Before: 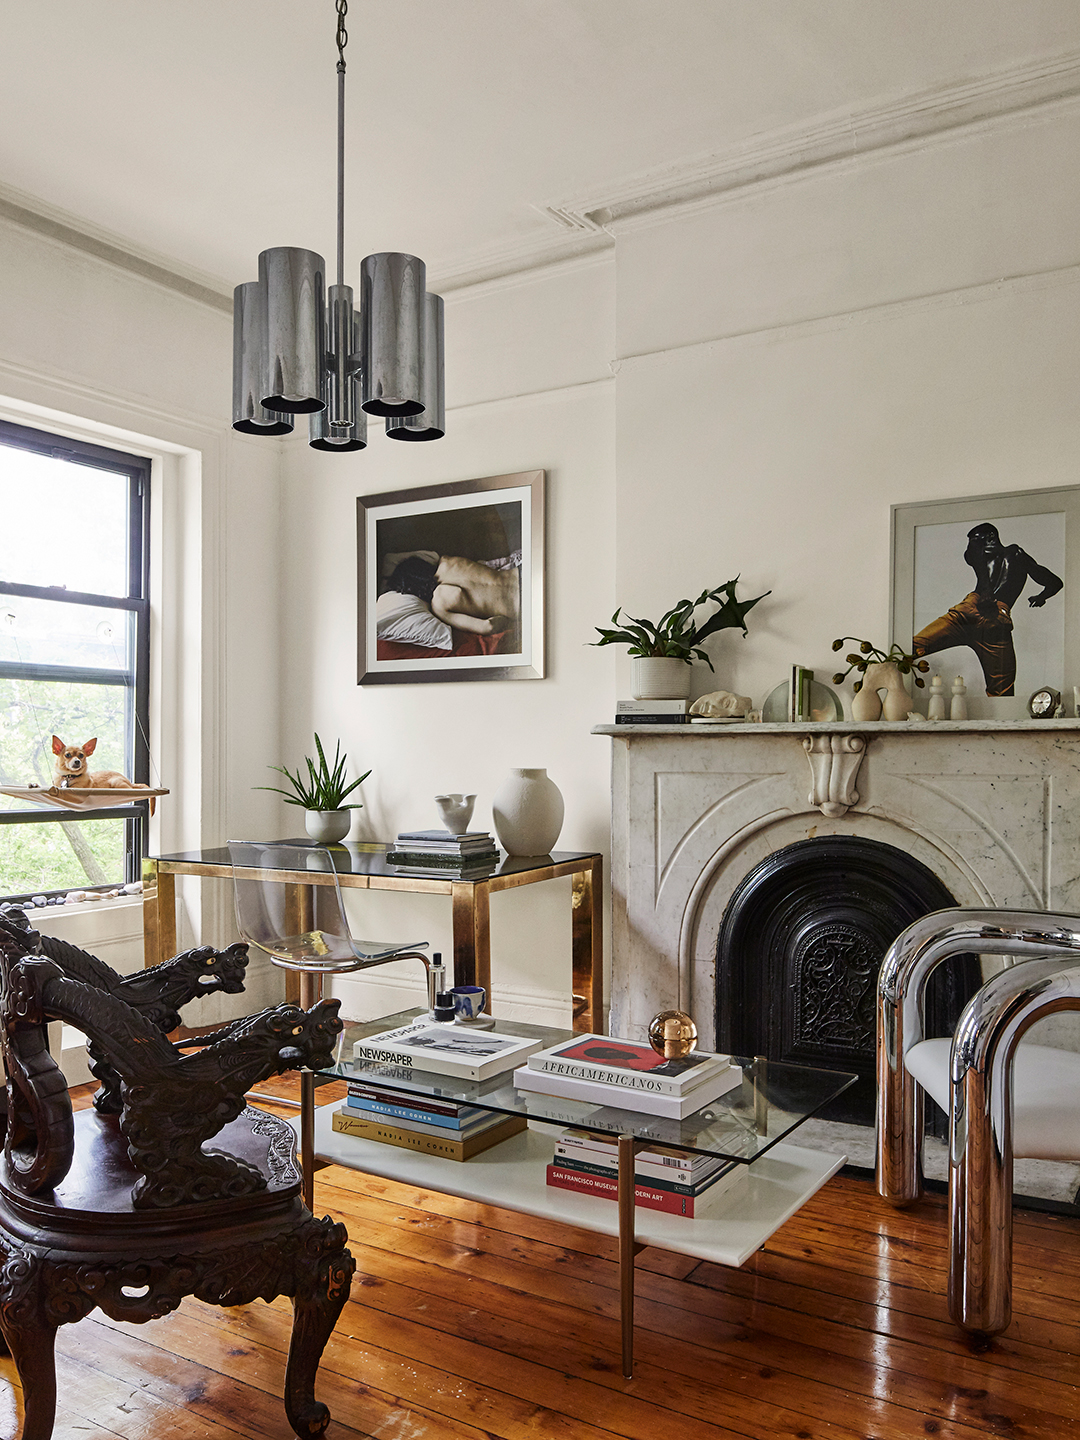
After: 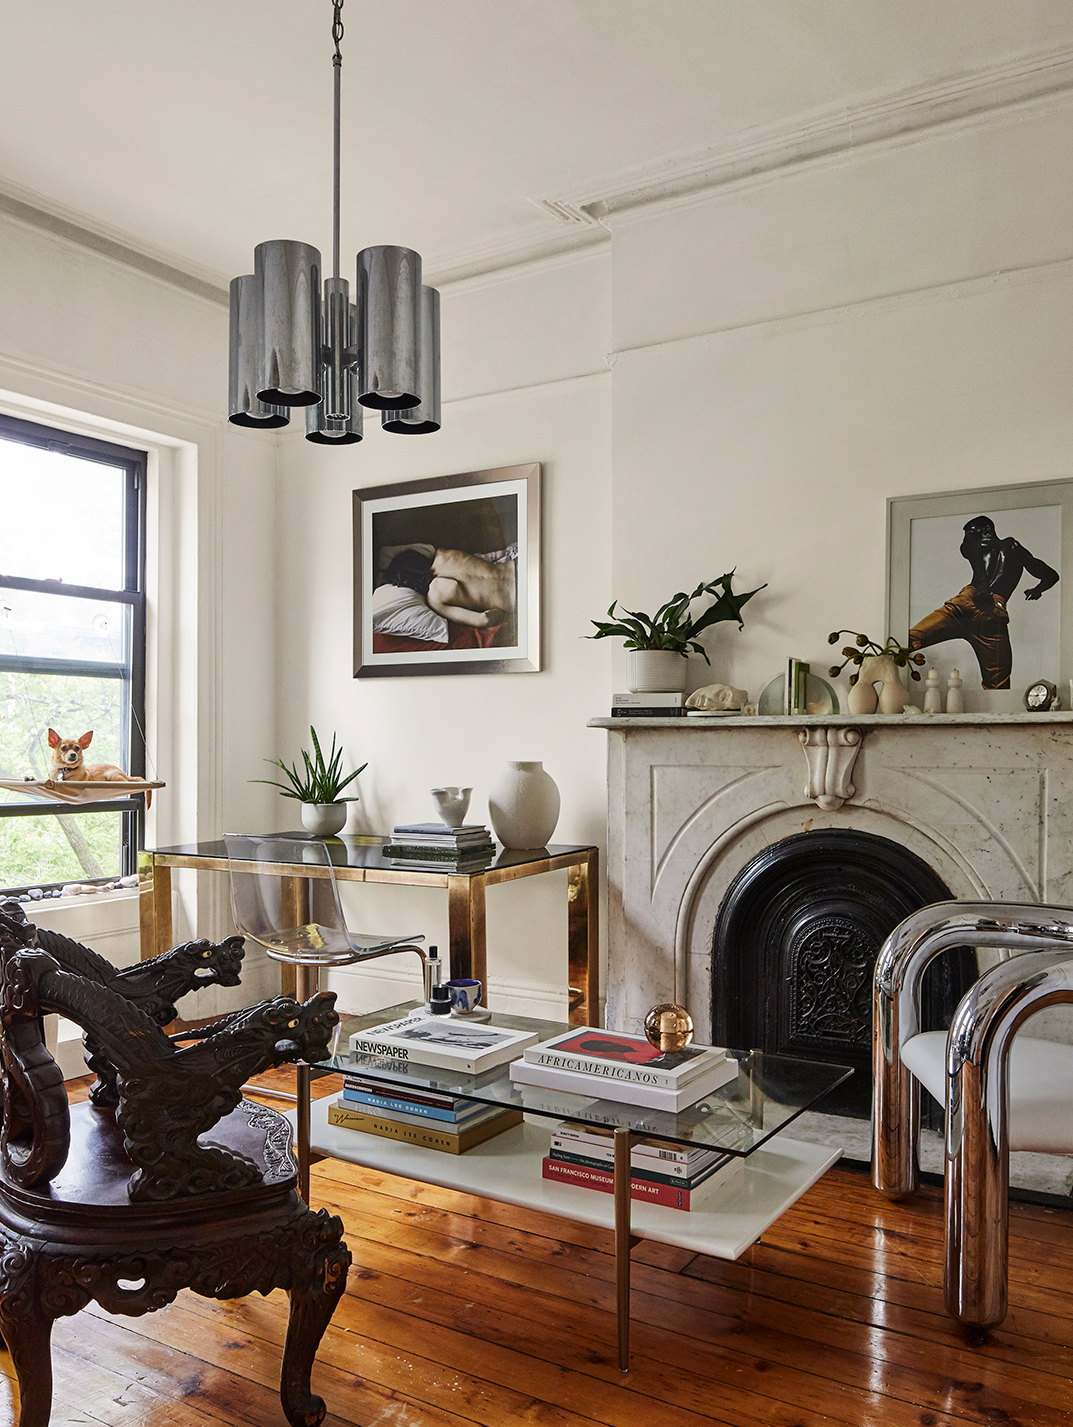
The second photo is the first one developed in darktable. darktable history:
crop: left 0.45%, top 0.504%, right 0.14%, bottom 0.364%
